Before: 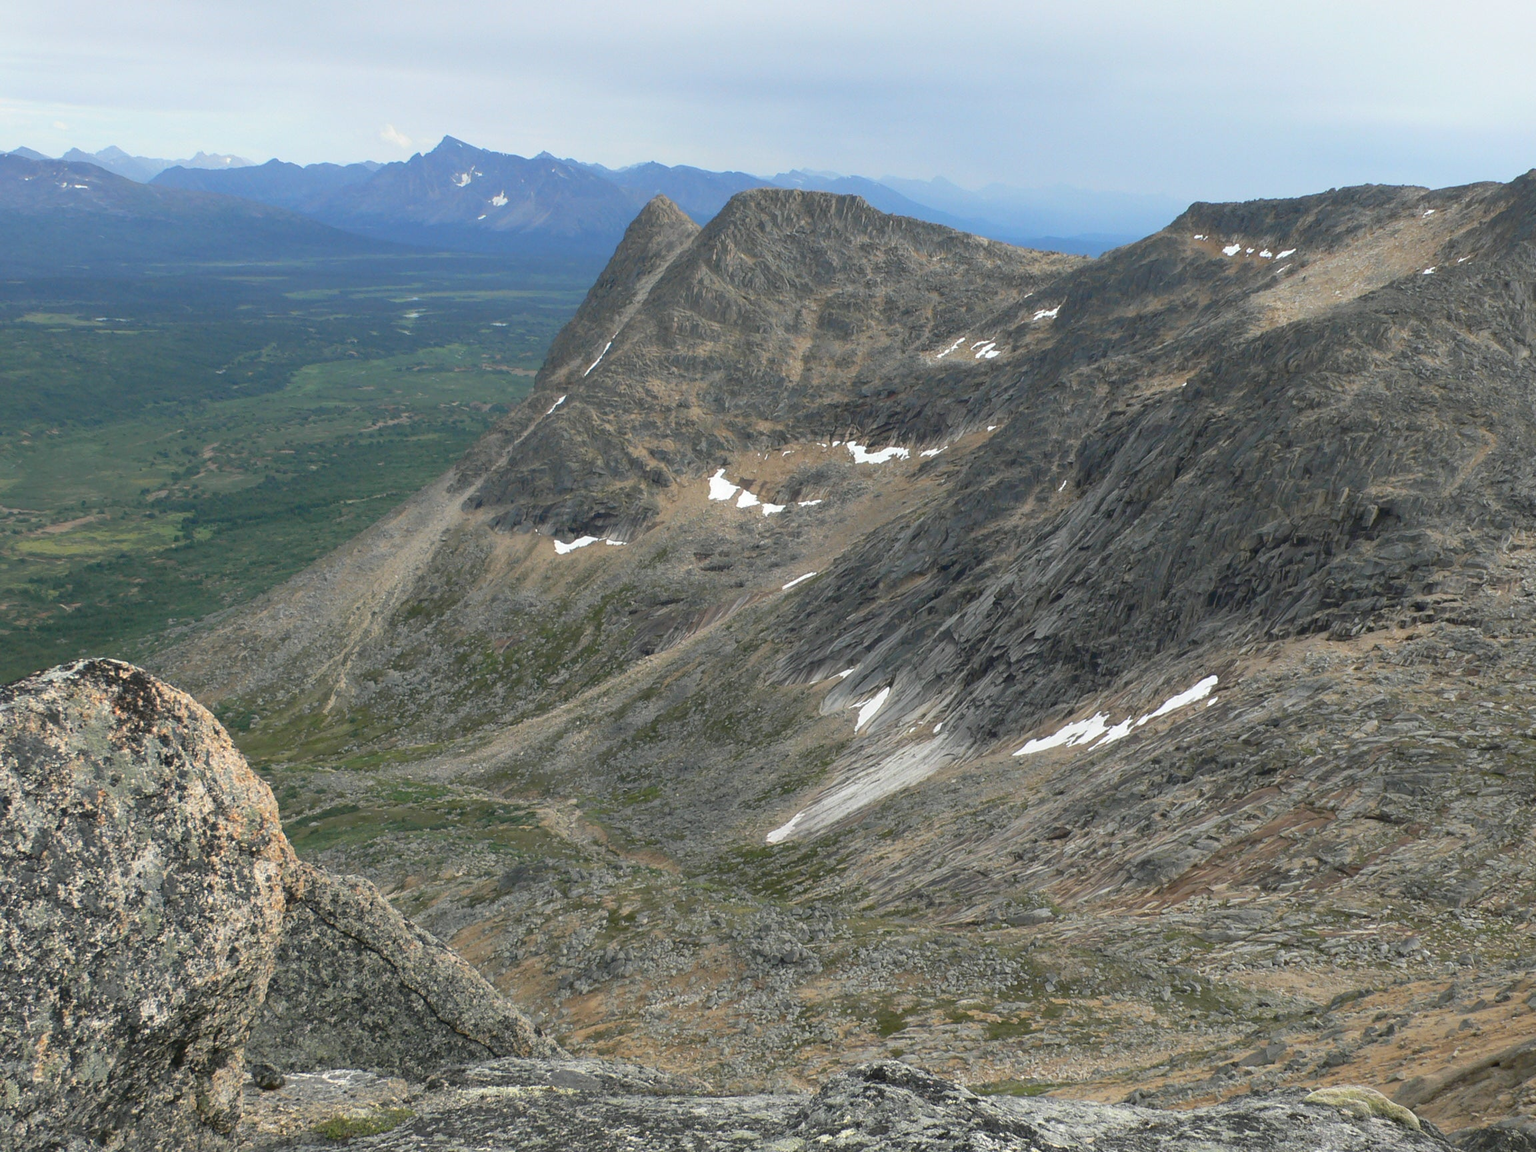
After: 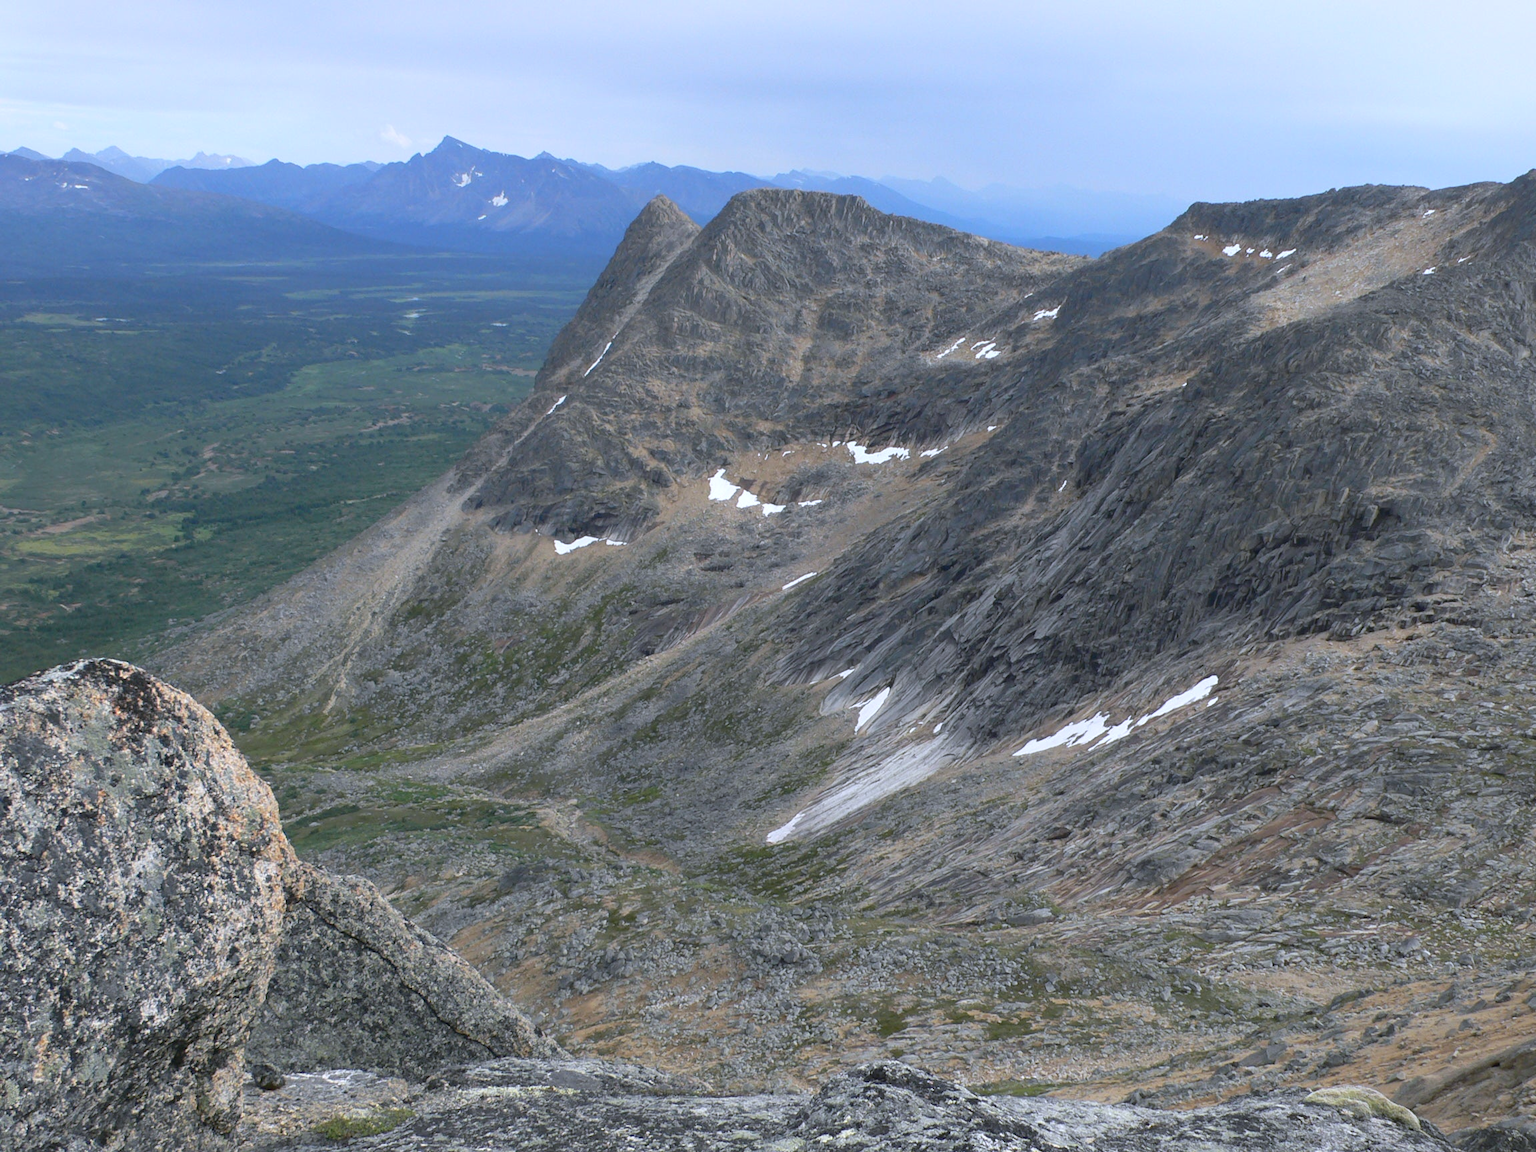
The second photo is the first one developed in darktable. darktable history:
white balance: red 0.967, blue 1.119, emerald 0.756
tone equalizer: on, module defaults
